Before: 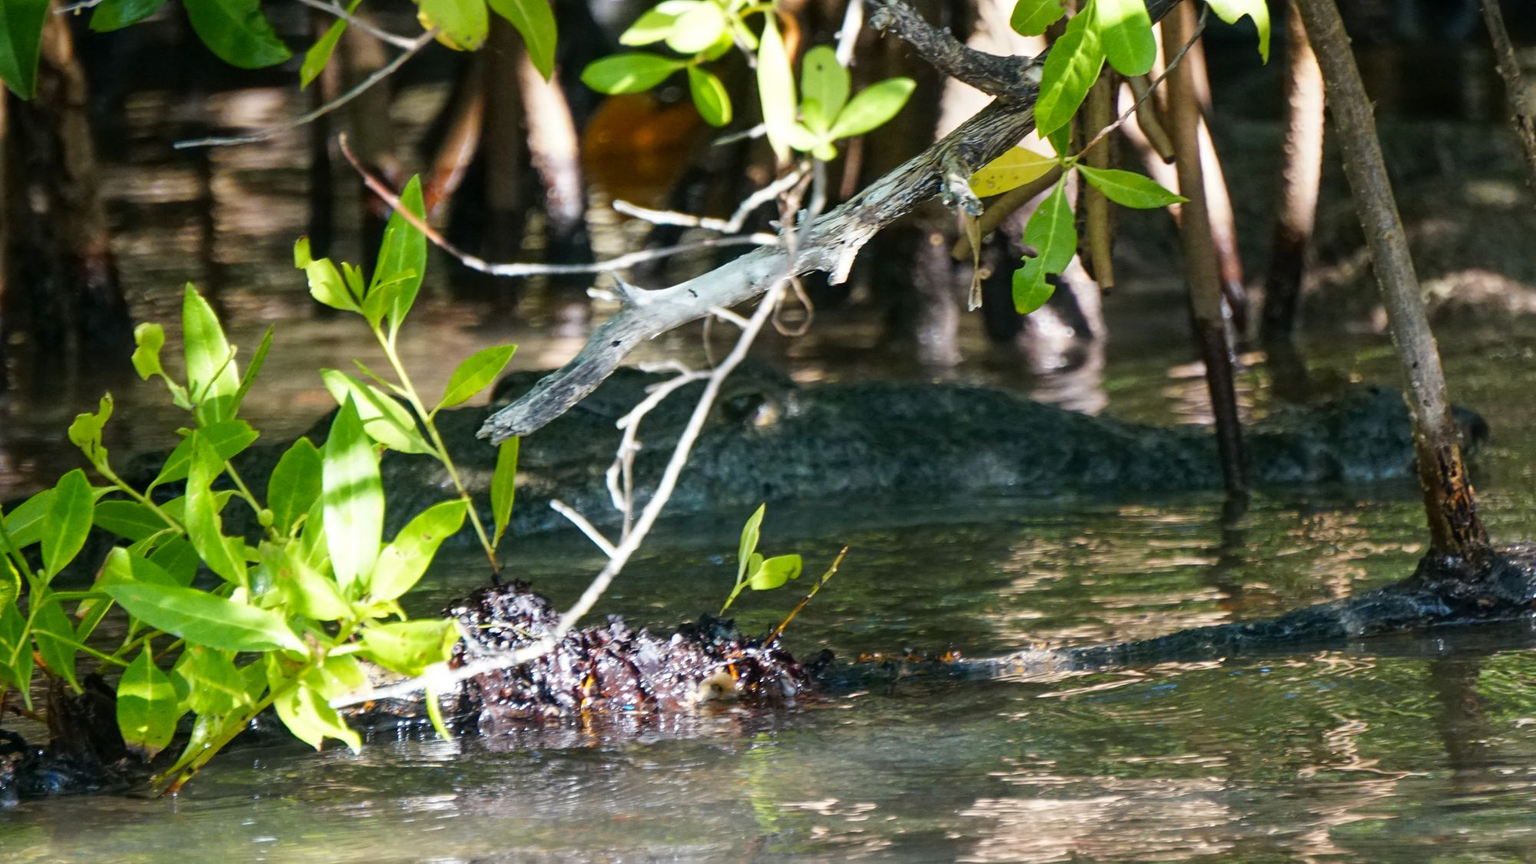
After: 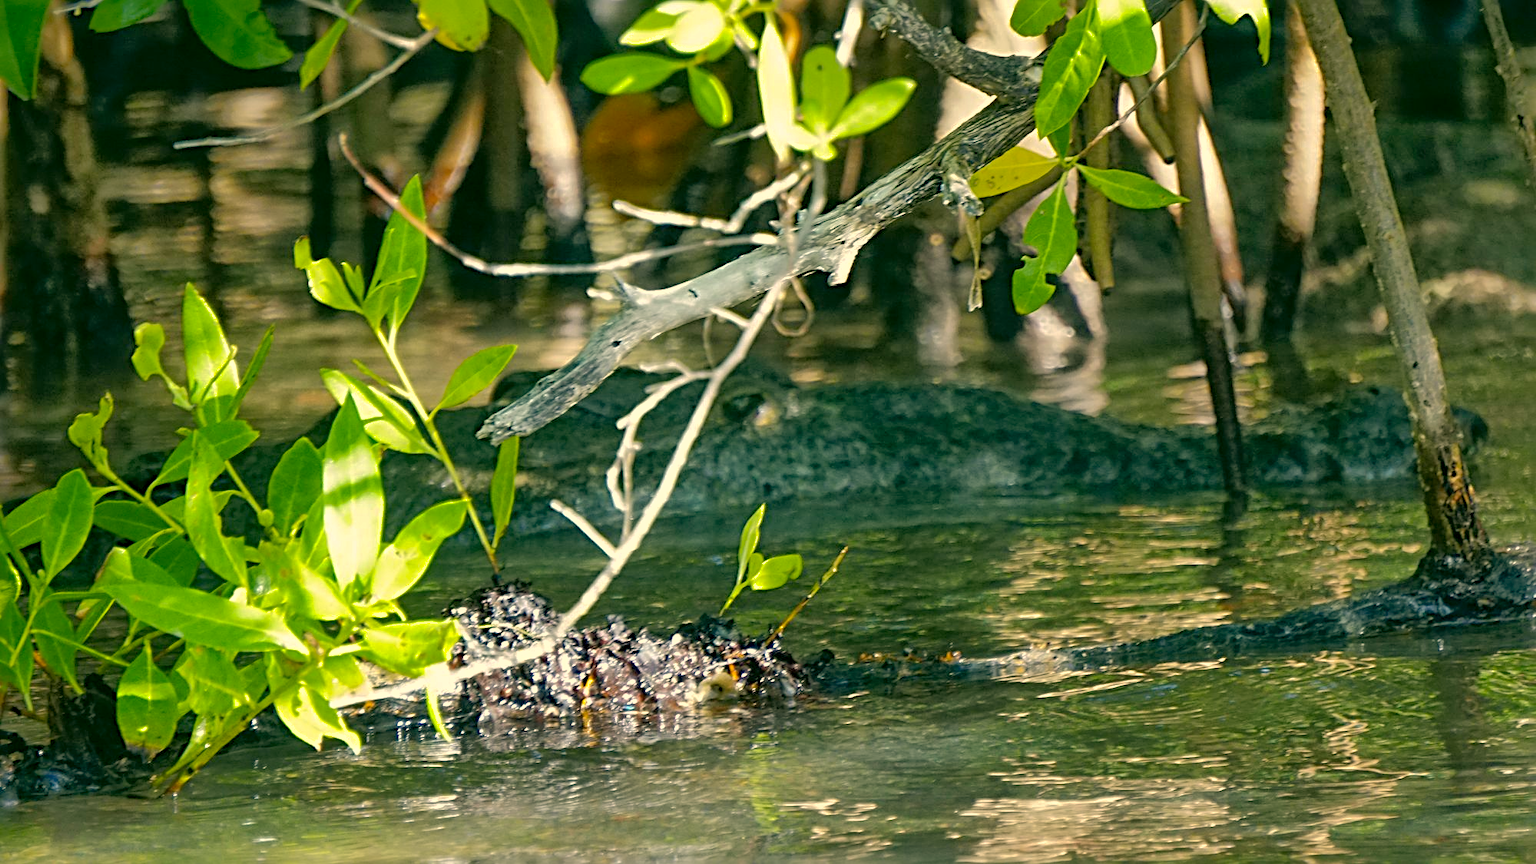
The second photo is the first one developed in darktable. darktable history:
white balance: red 0.988, blue 1.017
shadows and highlights: shadows 60, highlights -60
color correction: highlights a* 5.3, highlights b* 24.26, shadows a* -15.58, shadows b* 4.02
sharpen: radius 4
